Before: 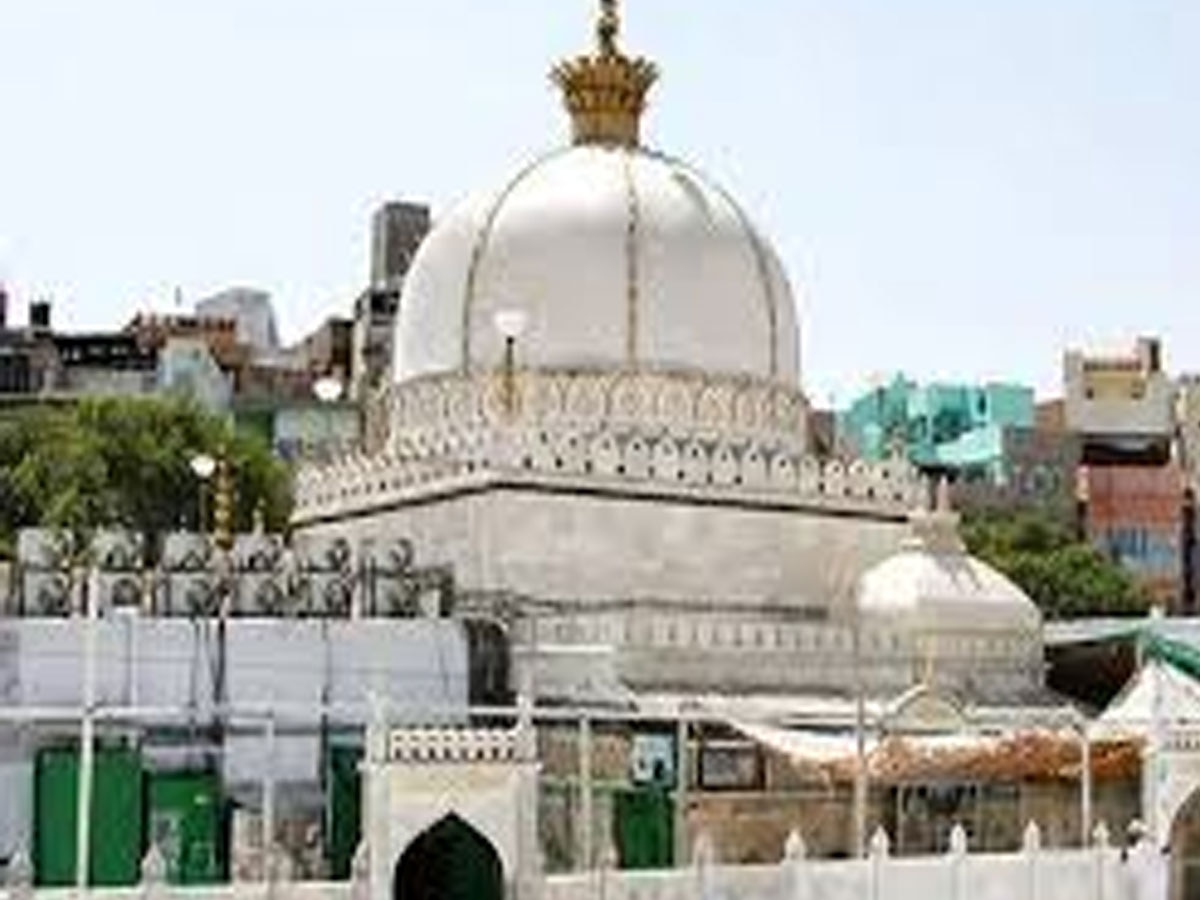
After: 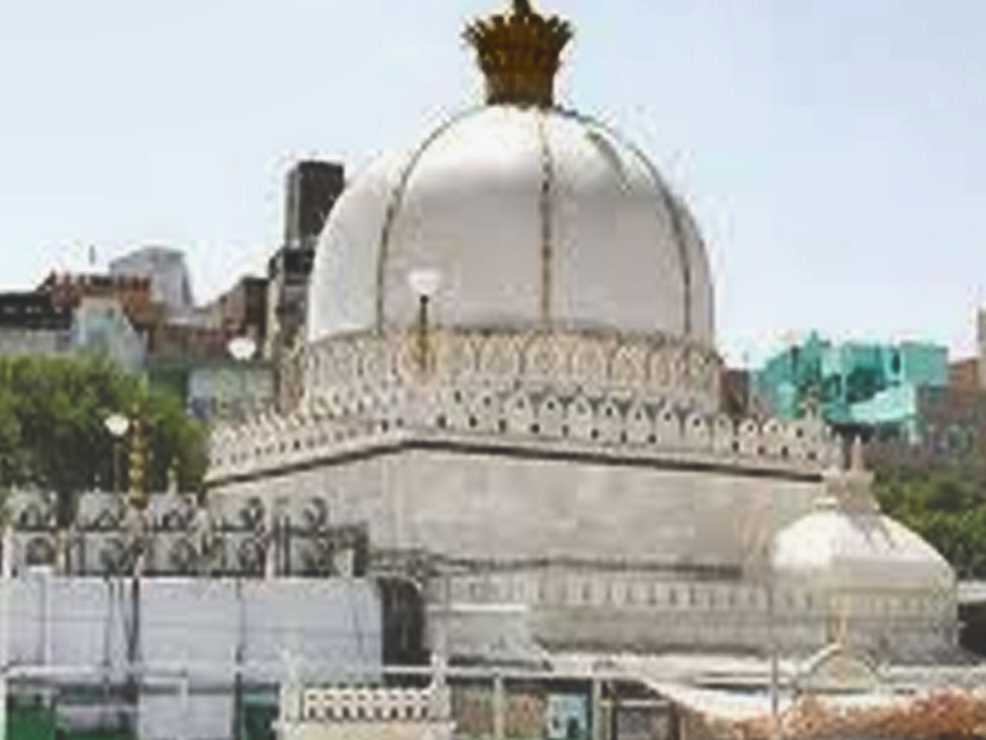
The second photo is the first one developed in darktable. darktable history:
tone equalizer: on, module defaults
crop and rotate: left 7.196%, top 4.574%, right 10.605%, bottom 13.178%
exposure: black level correction -0.023, exposure -0.039 EV, compensate highlight preservation false
shadows and highlights: soften with gaussian
contrast equalizer: y [[0.5, 0.486, 0.447, 0.446, 0.489, 0.5], [0.5 ×6], [0.5 ×6], [0 ×6], [0 ×6]]
